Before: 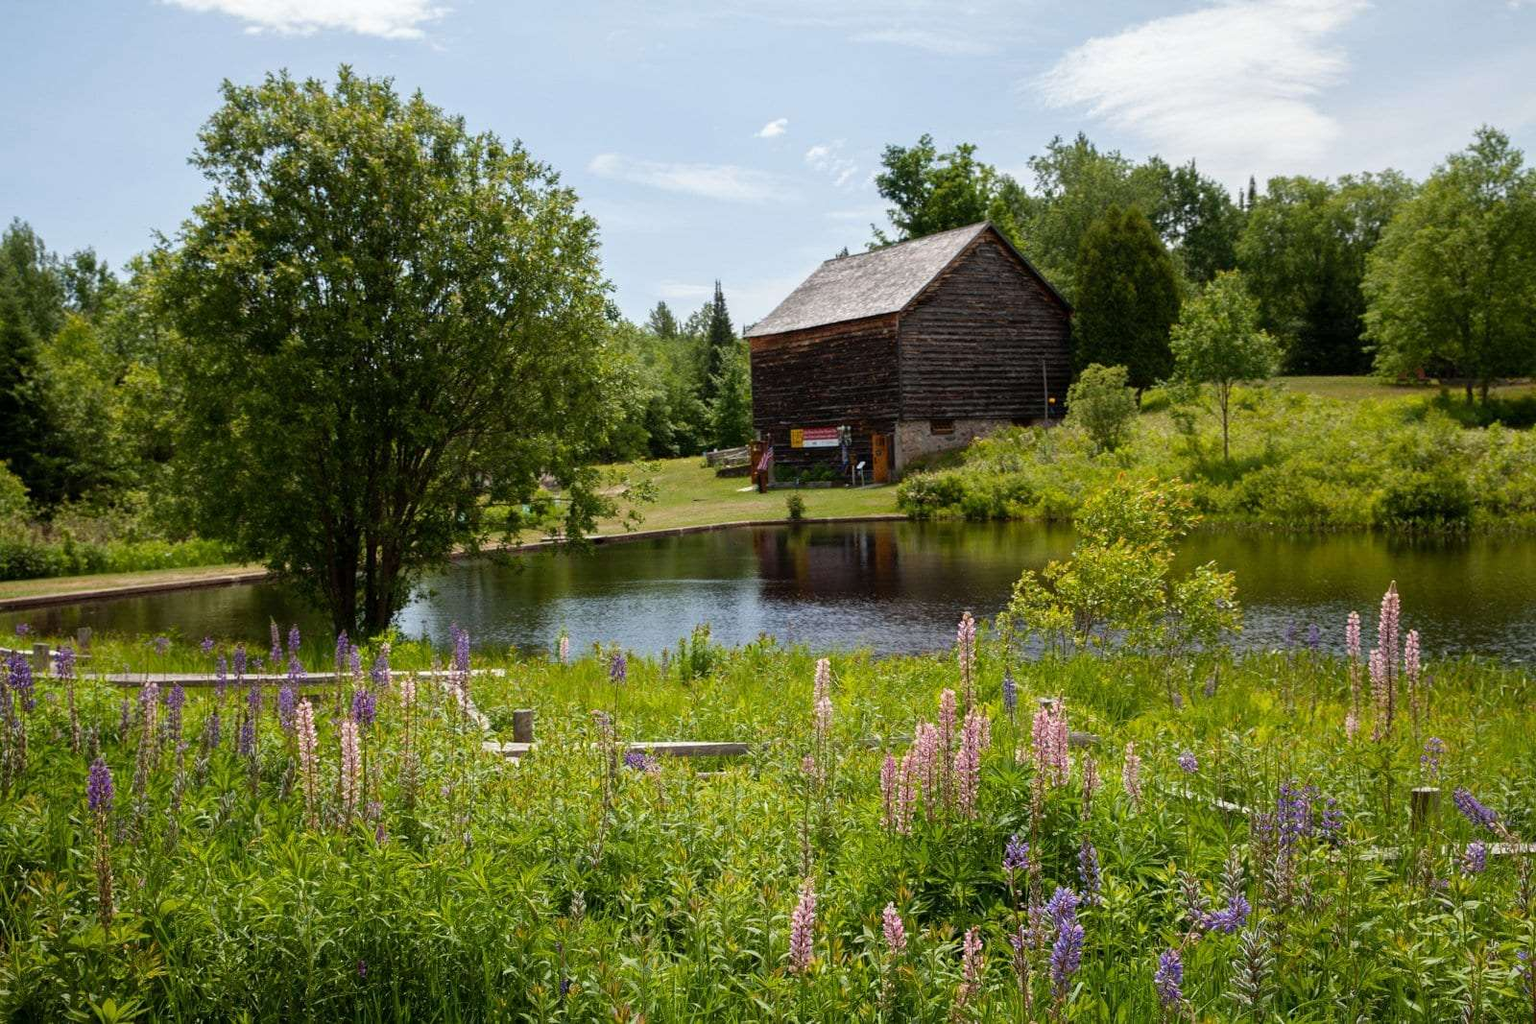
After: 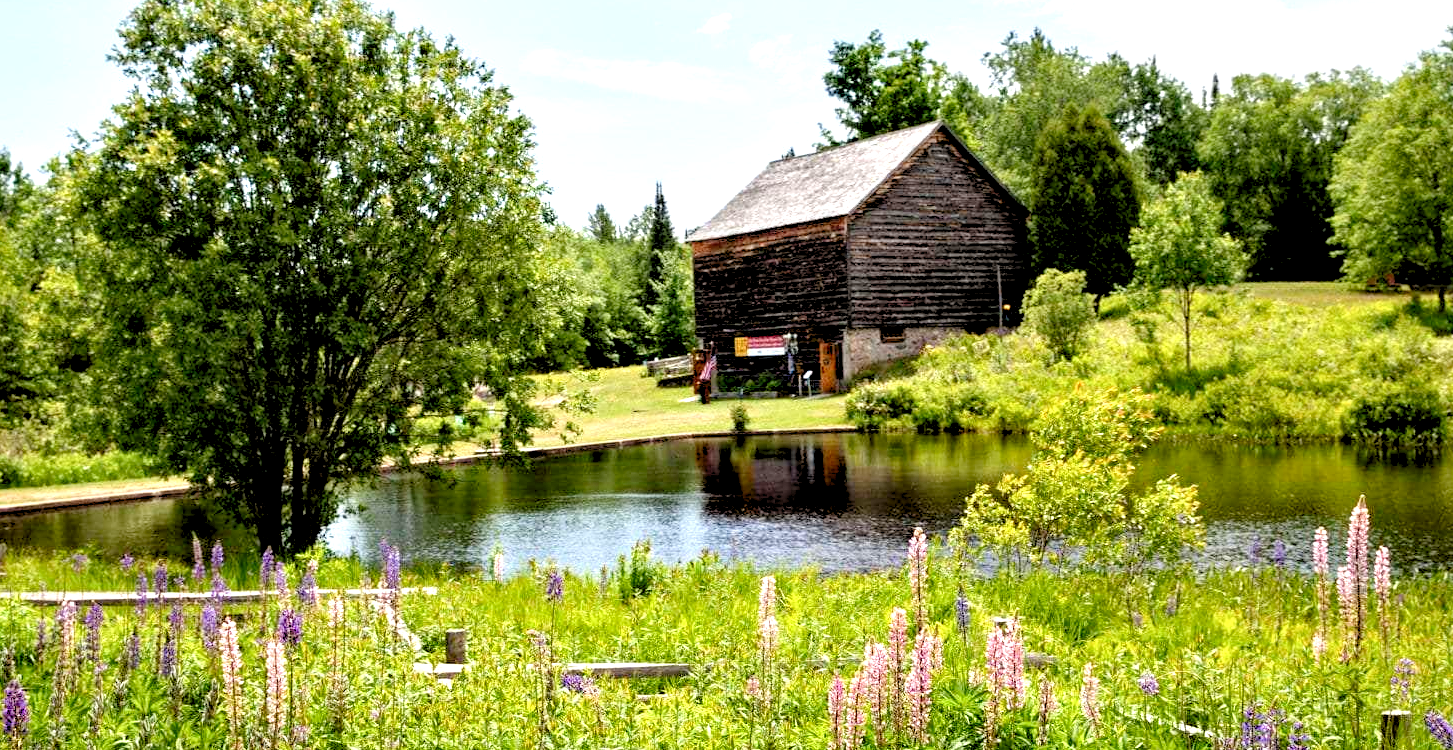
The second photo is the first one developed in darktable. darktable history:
crop: left 5.596%, top 10.314%, right 3.534%, bottom 19.395%
contrast equalizer: y [[0.601, 0.6, 0.598, 0.598, 0.6, 0.601], [0.5 ×6], [0.5 ×6], [0 ×6], [0 ×6]]
levels: levels [0.036, 0.364, 0.827]
